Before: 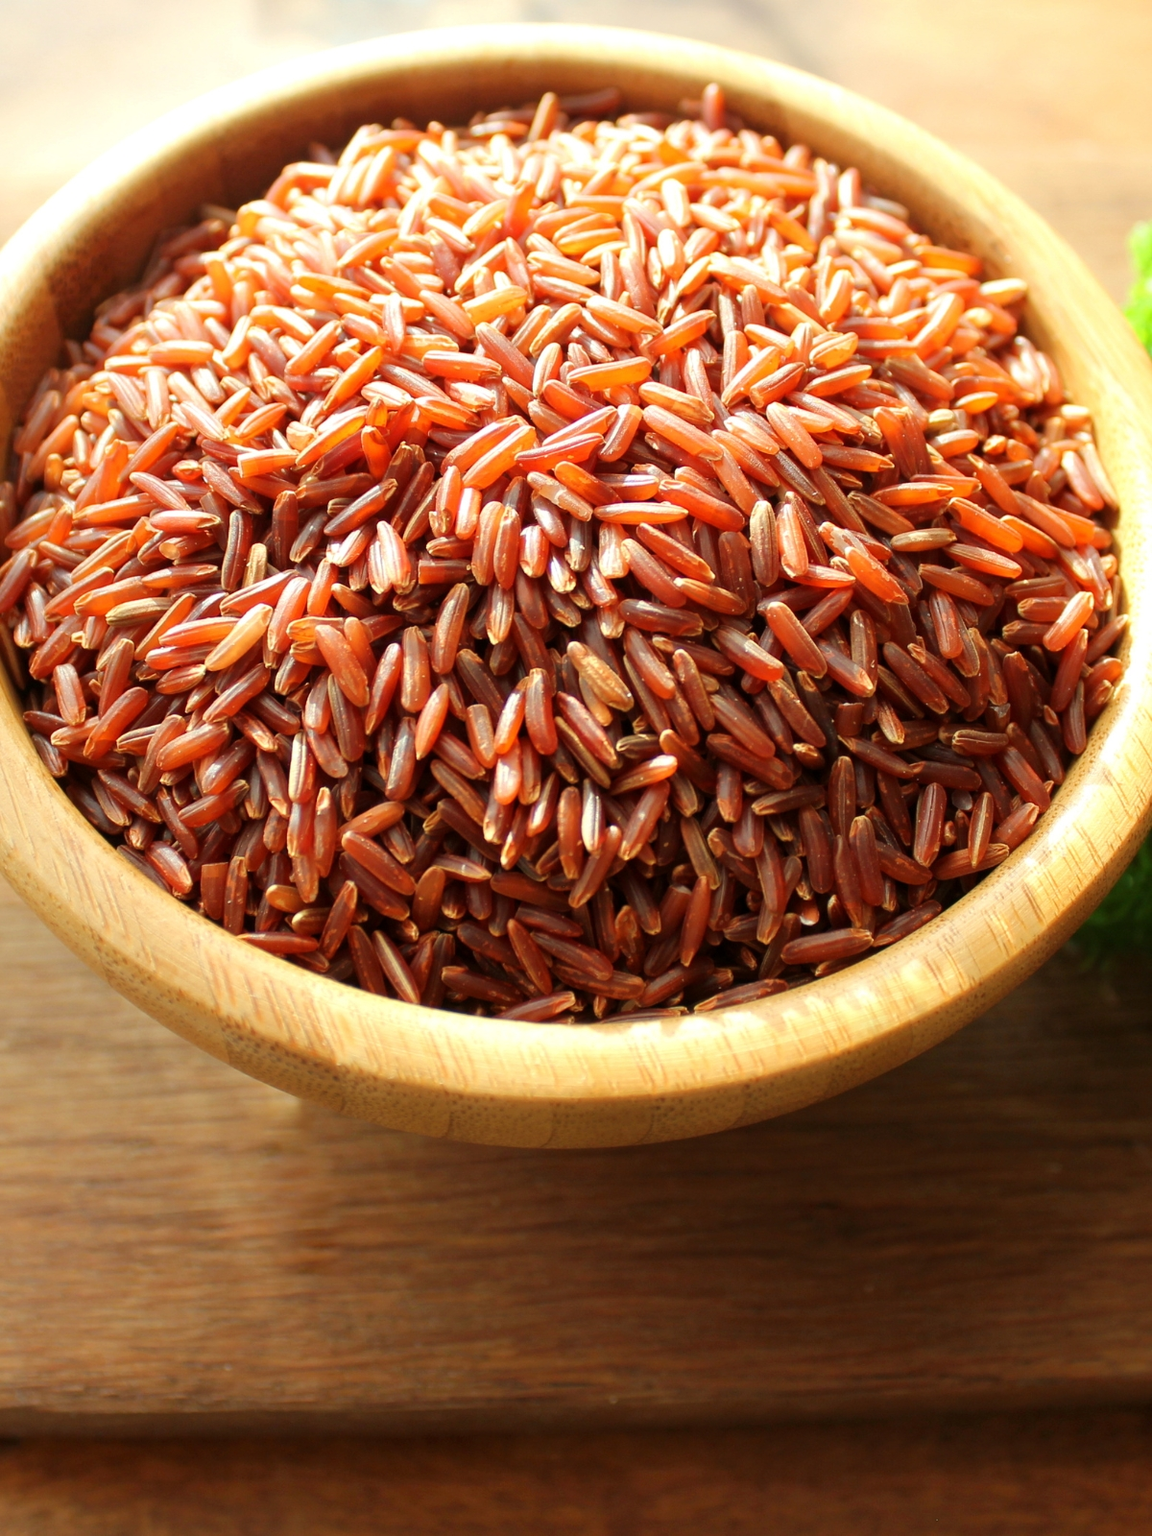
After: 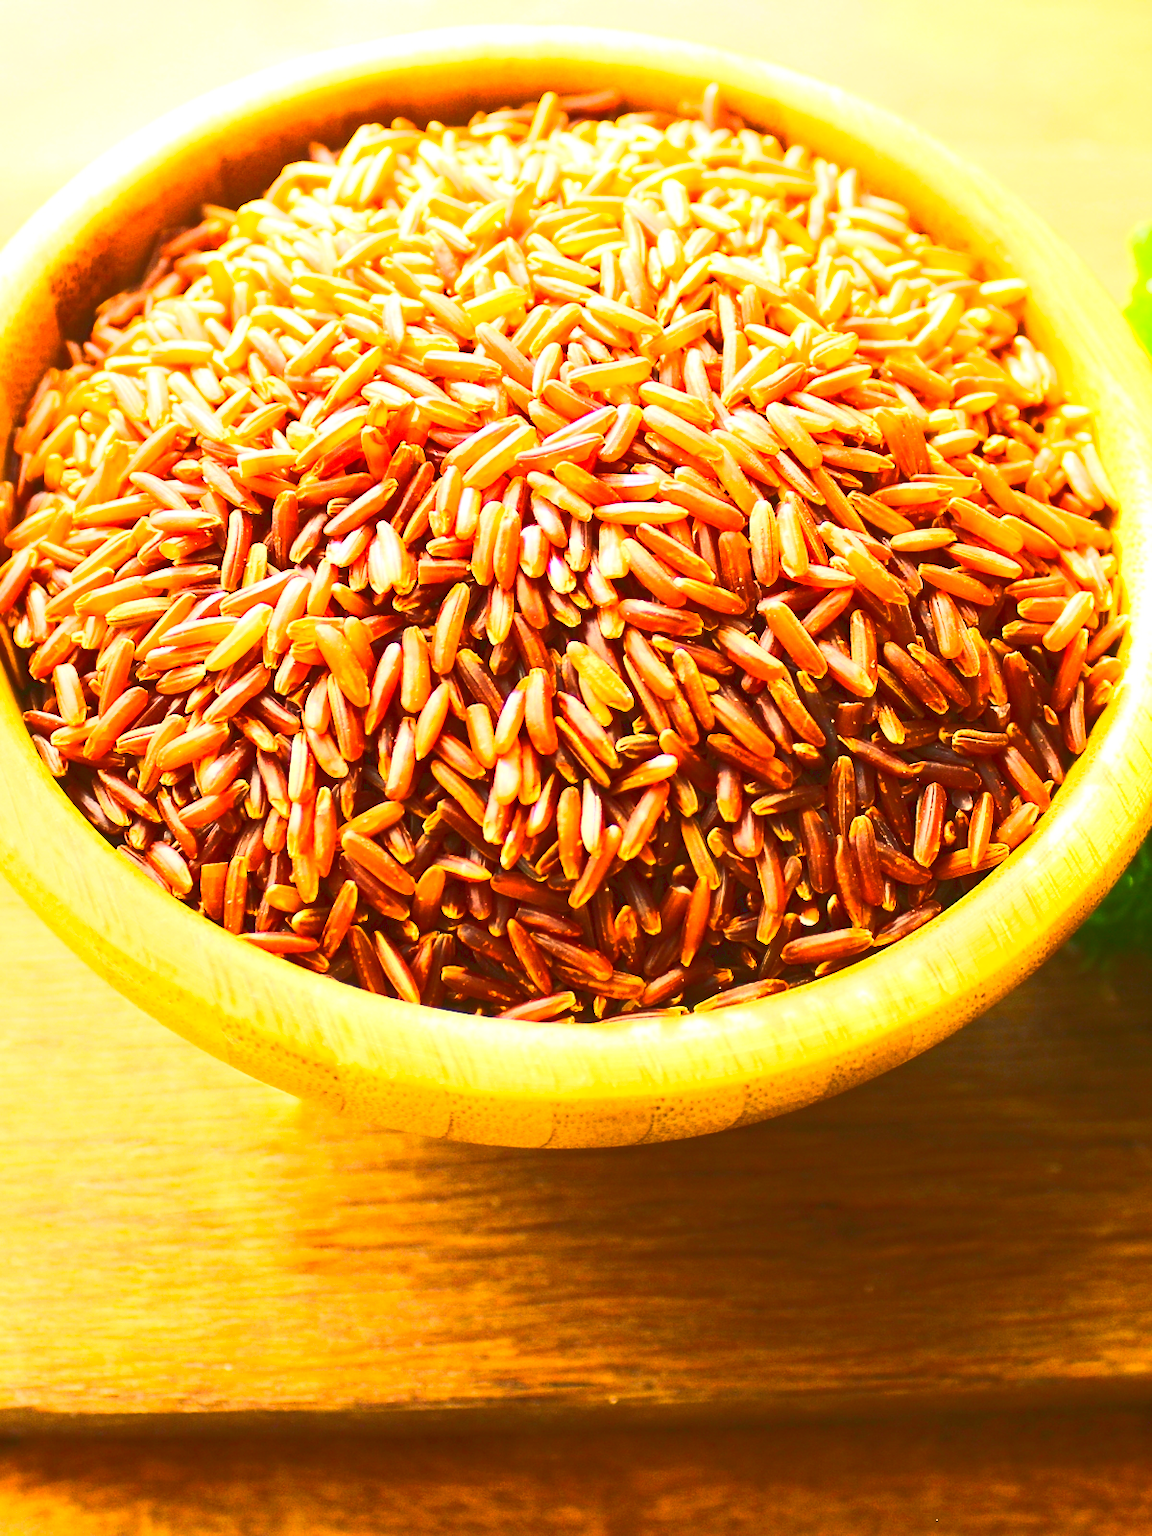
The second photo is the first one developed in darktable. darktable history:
exposure: black level correction 0, exposure 1.096 EV, compensate highlight preservation false
color balance rgb: perceptual saturation grading › global saturation 30.667%, global vibrance 20%
base curve: curves: ch0 [(0, 0.015) (0.085, 0.116) (0.134, 0.298) (0.19, 0.545) (0.296, 0.764) (0.599, 0.982) (1, 1)]
sharpen: radius 1.817, amount 0.412, threshold 1.685
